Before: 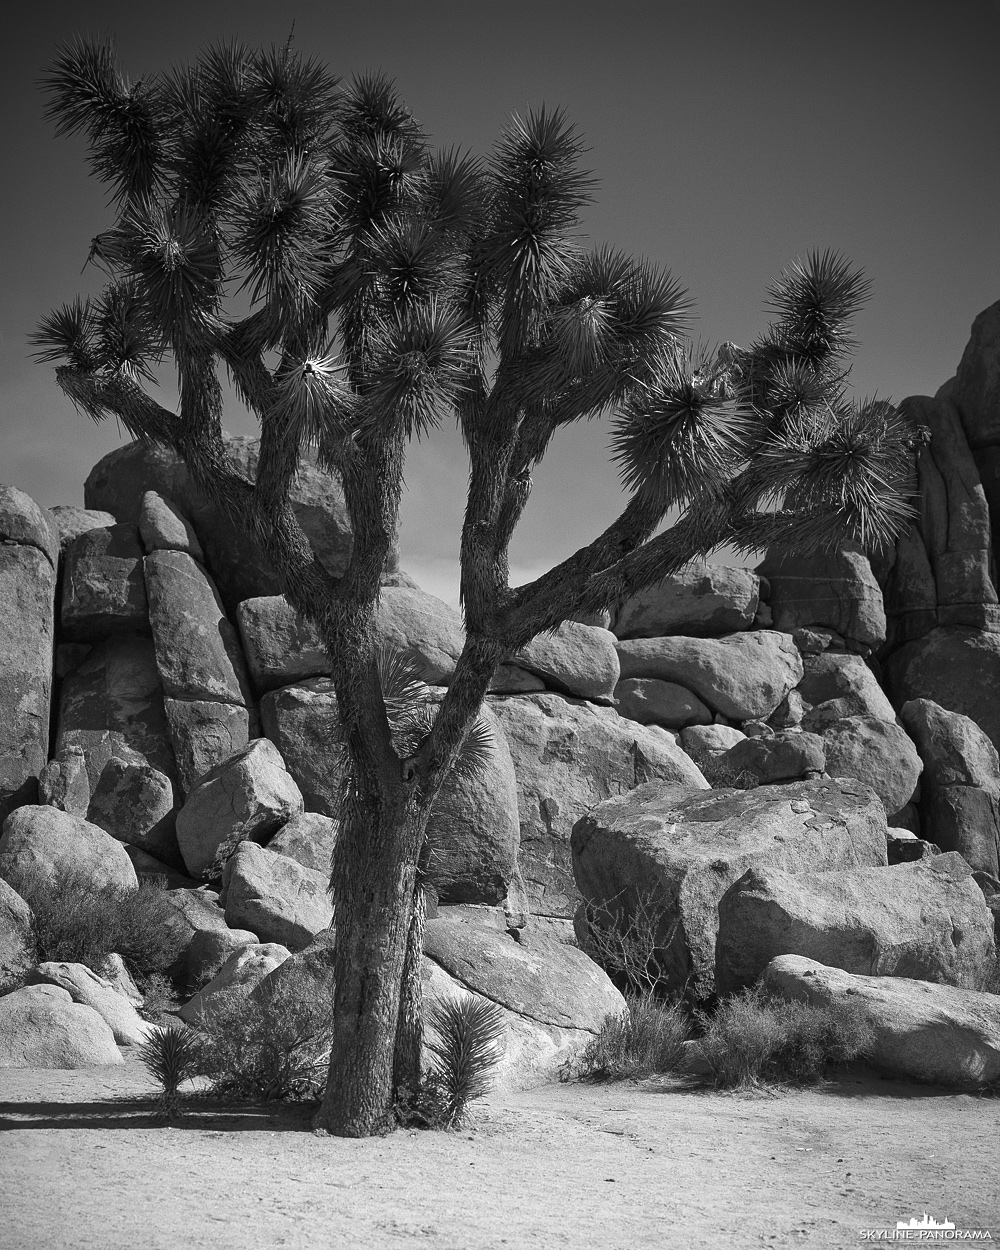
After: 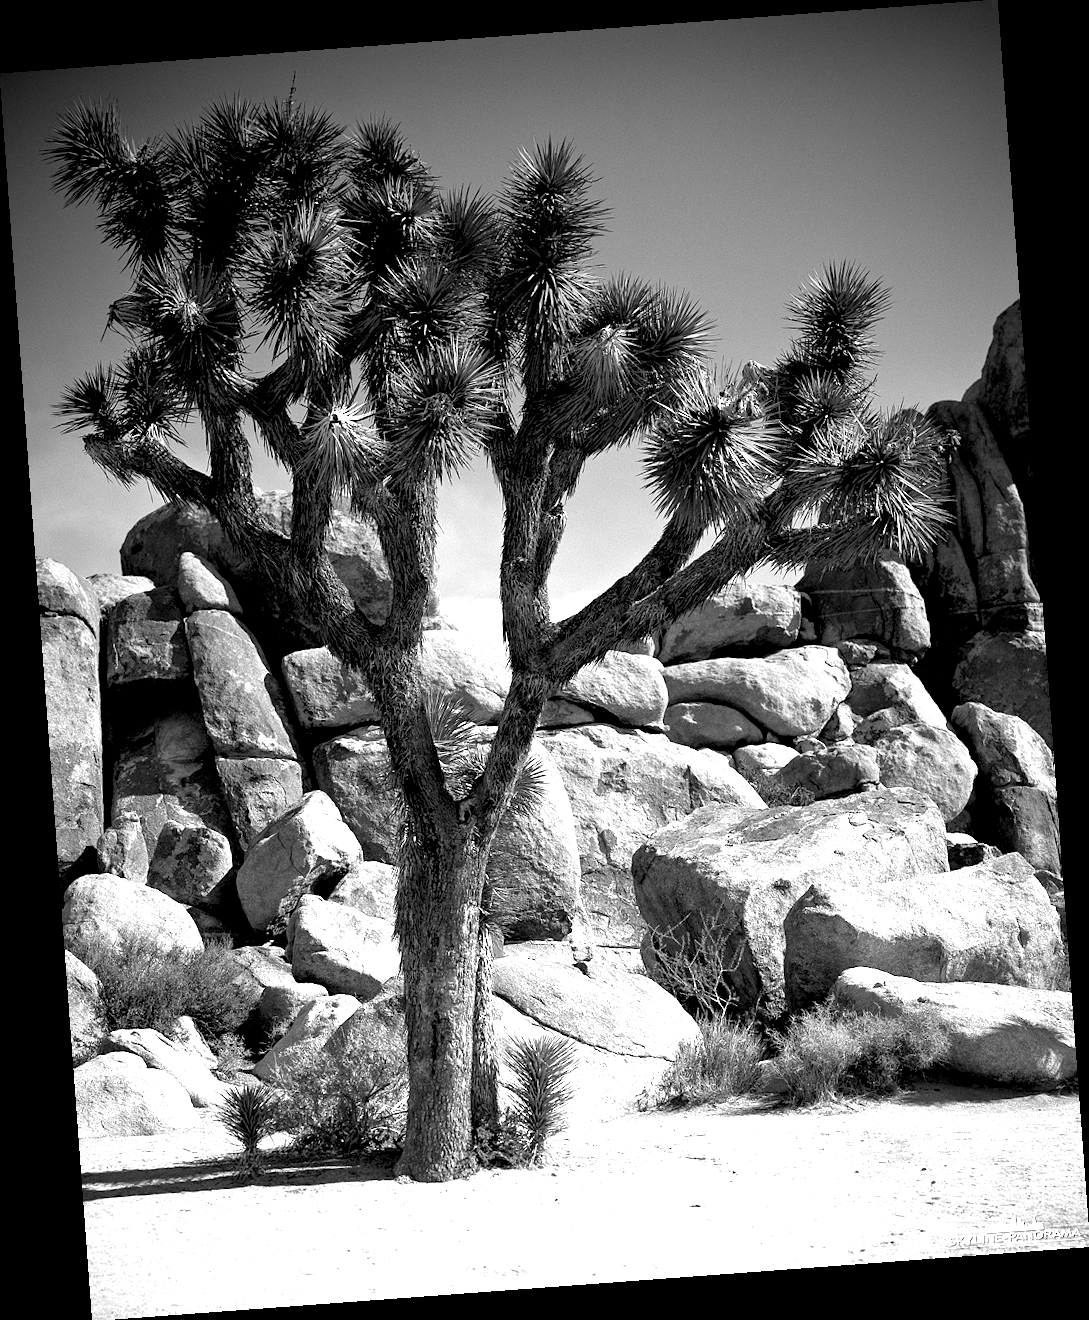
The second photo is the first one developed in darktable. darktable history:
exposure: black level correction 0.009, exposure 1.425 EV, compensate highlight preservation false
rotate and perspective: rotation -4.25°, automatic cropping off
